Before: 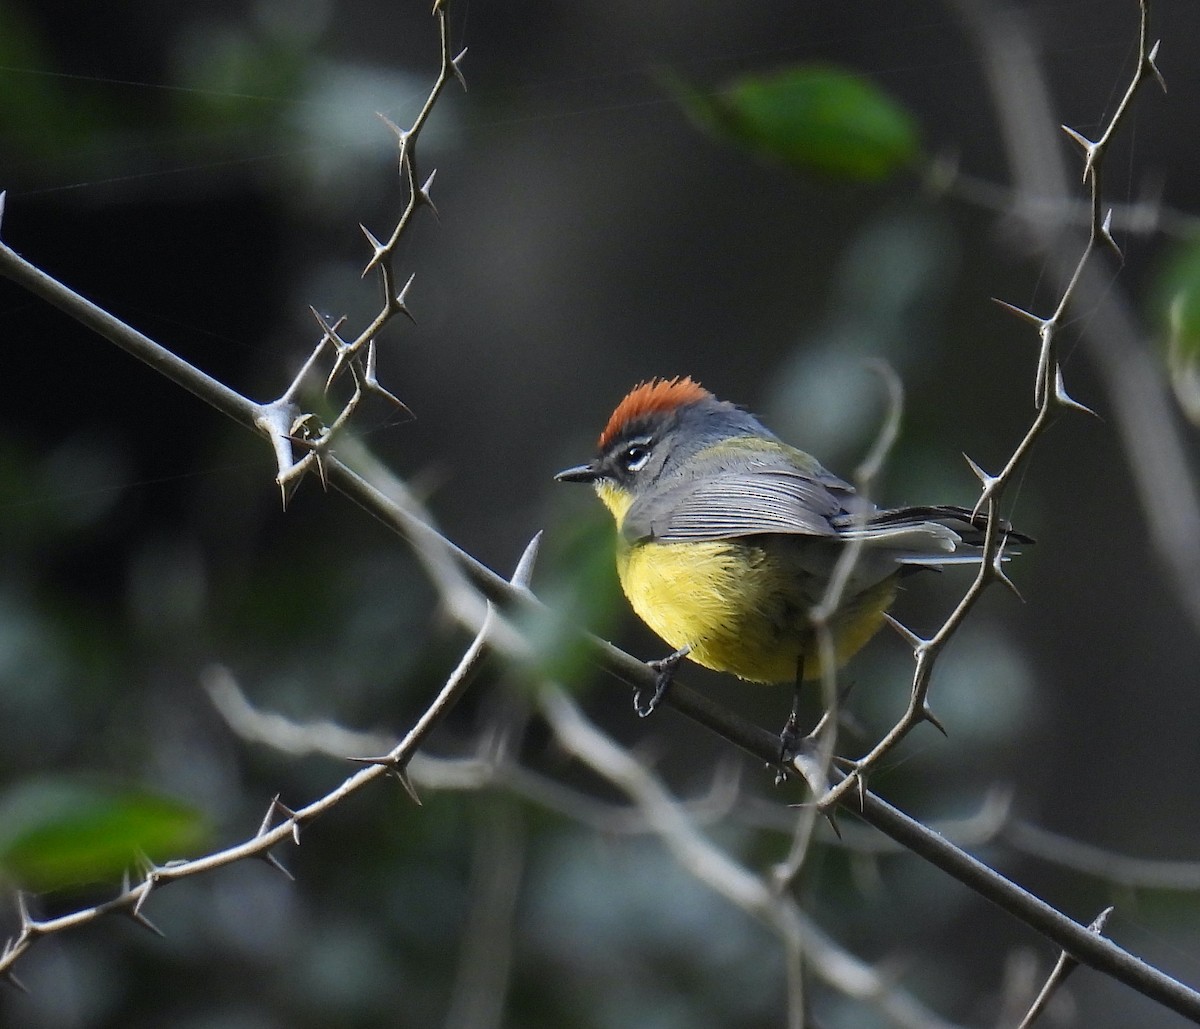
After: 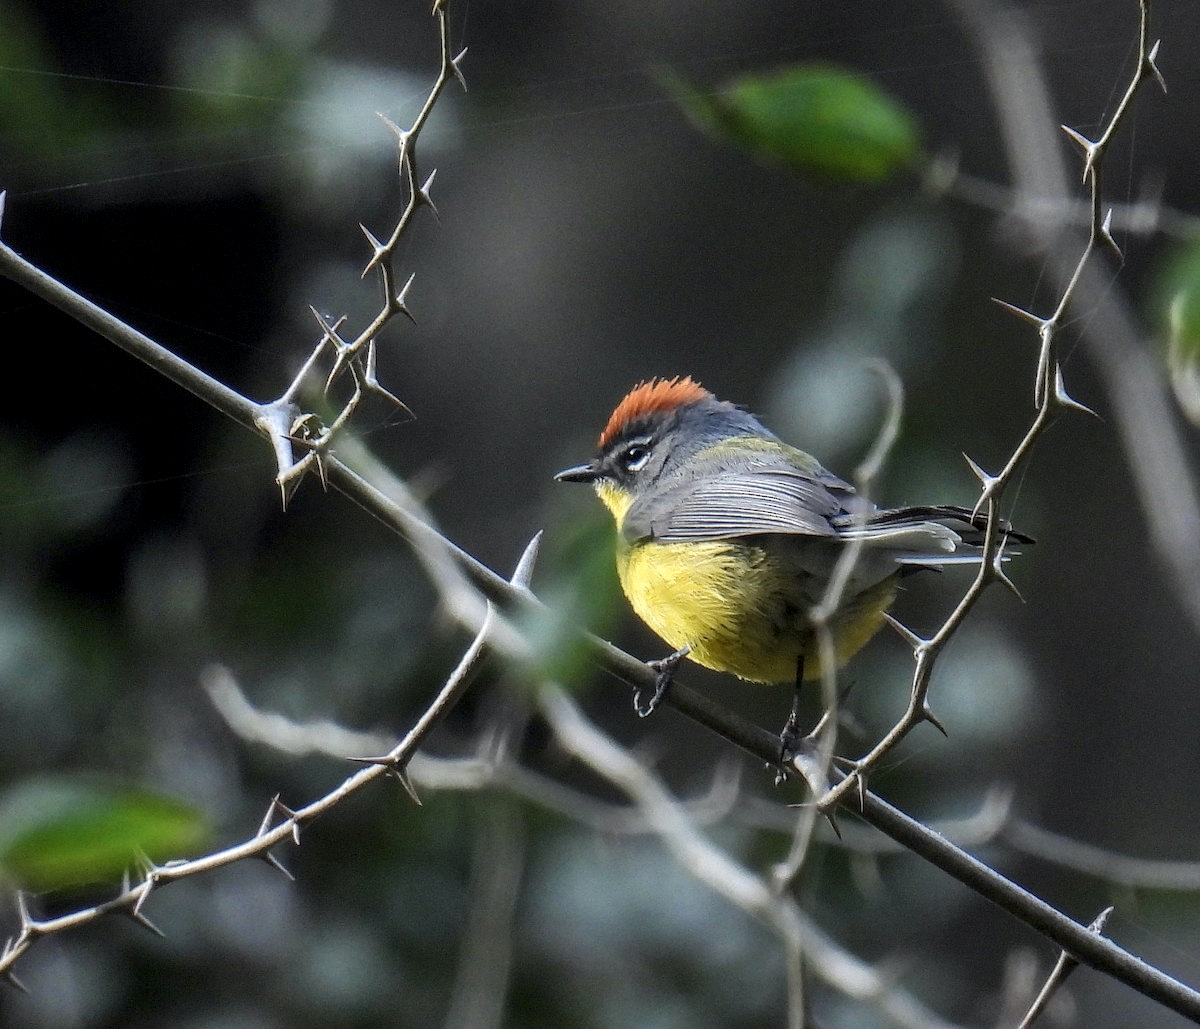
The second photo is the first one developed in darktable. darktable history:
shadows and highlights: shadows 32, highlights -32, soften with gaussian
local contrast: highlights 61%, detail 143%, midtone range 0.428
